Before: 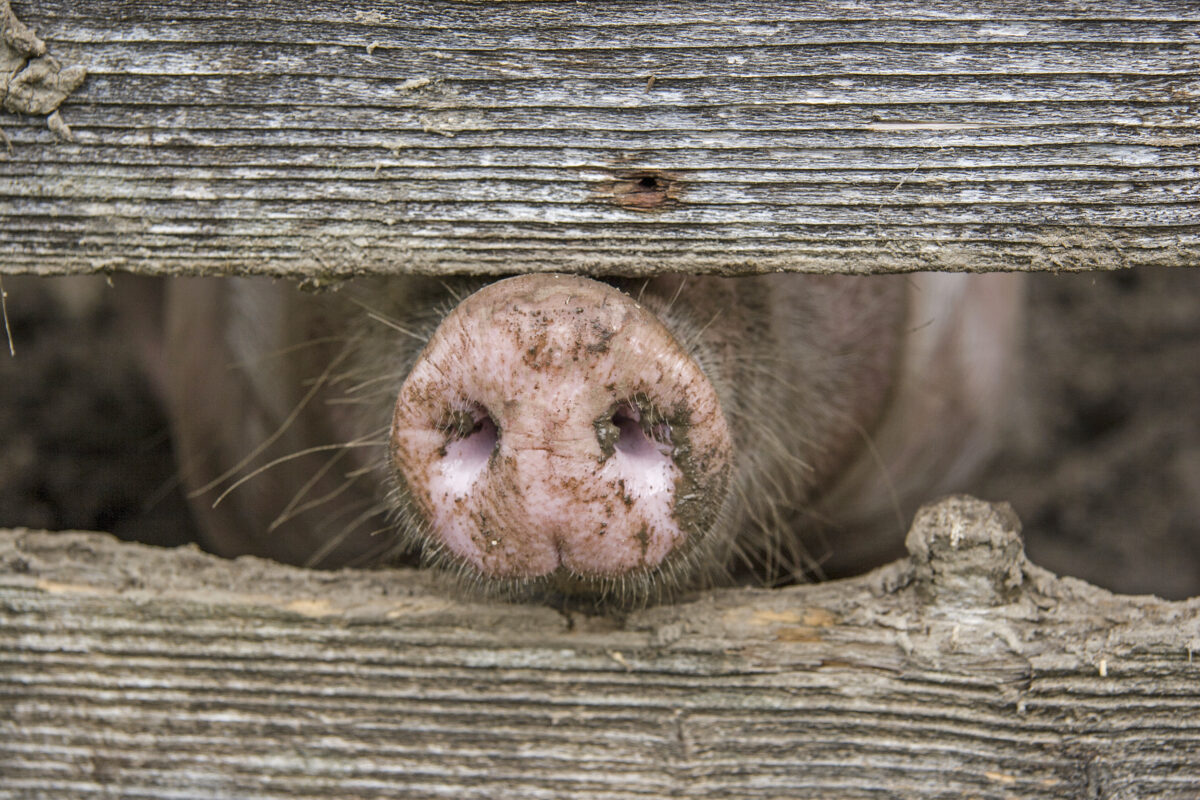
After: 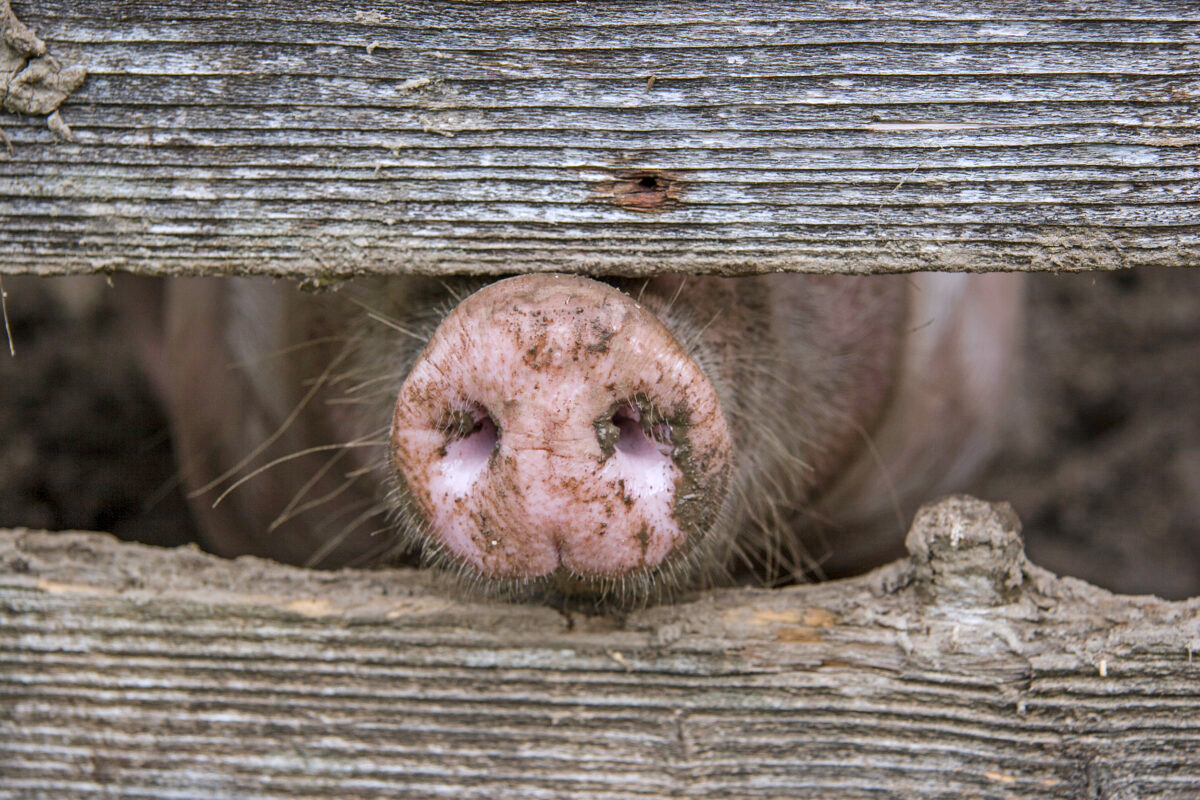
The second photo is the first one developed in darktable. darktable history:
tone equalizer: on, module defaults
white balance: red 0.984, blue 1.059
